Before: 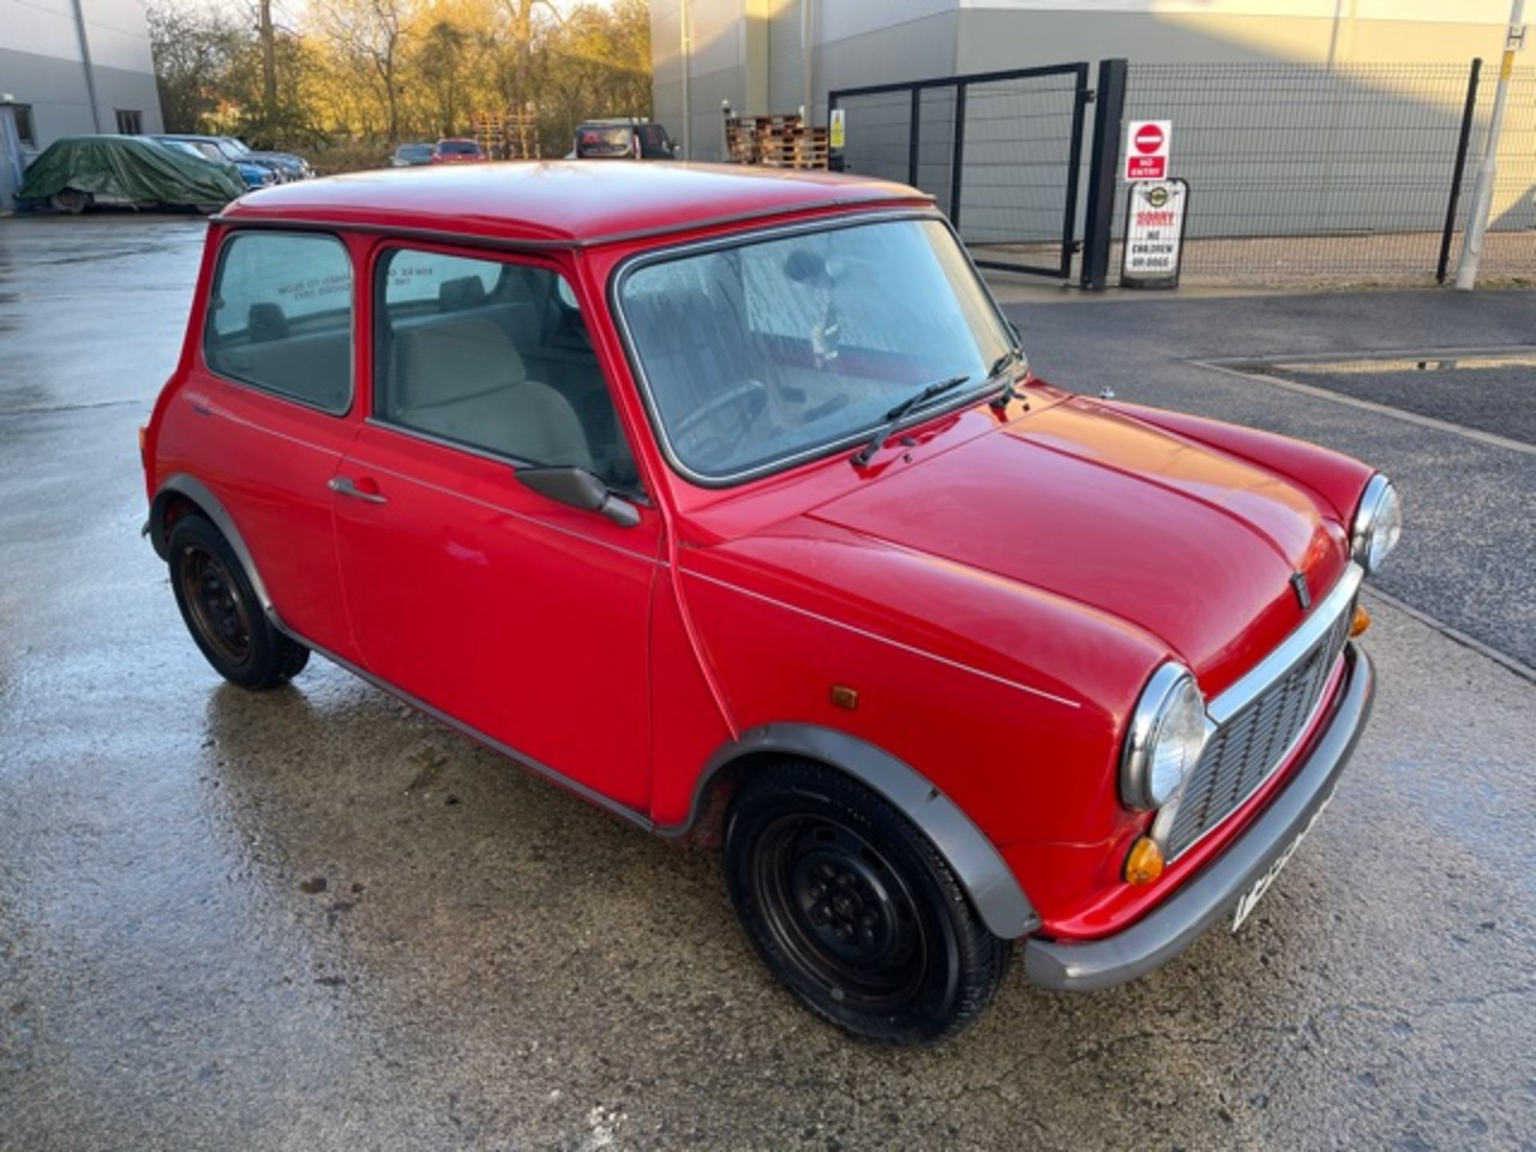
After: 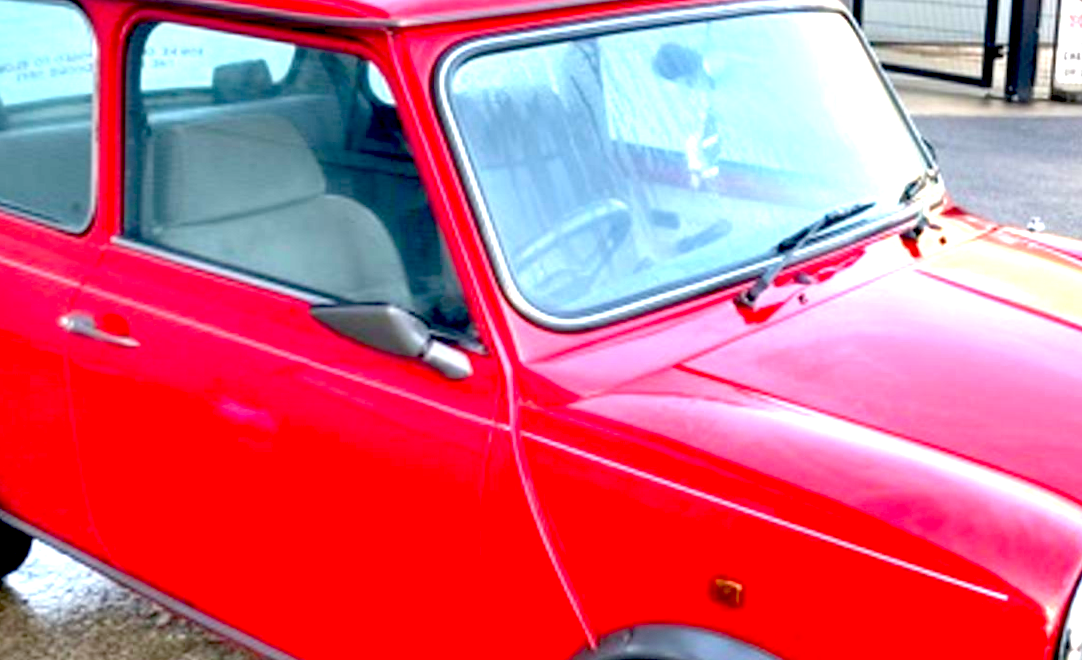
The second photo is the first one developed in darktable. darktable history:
crop: left 20.932%, top 15.471%, right 21.848%, bottom 34.081%
exposure: black level correction 0.016, exposure 1.774 EV, compensate highlight preservation false
rotate and perspective: rotation -0.013°, lens shift (vertical) -0.027, lens shift (horizontal) 0.178, crop left 0.016, crop right 0.989, crop top 0.082, crop bottom 0.918
